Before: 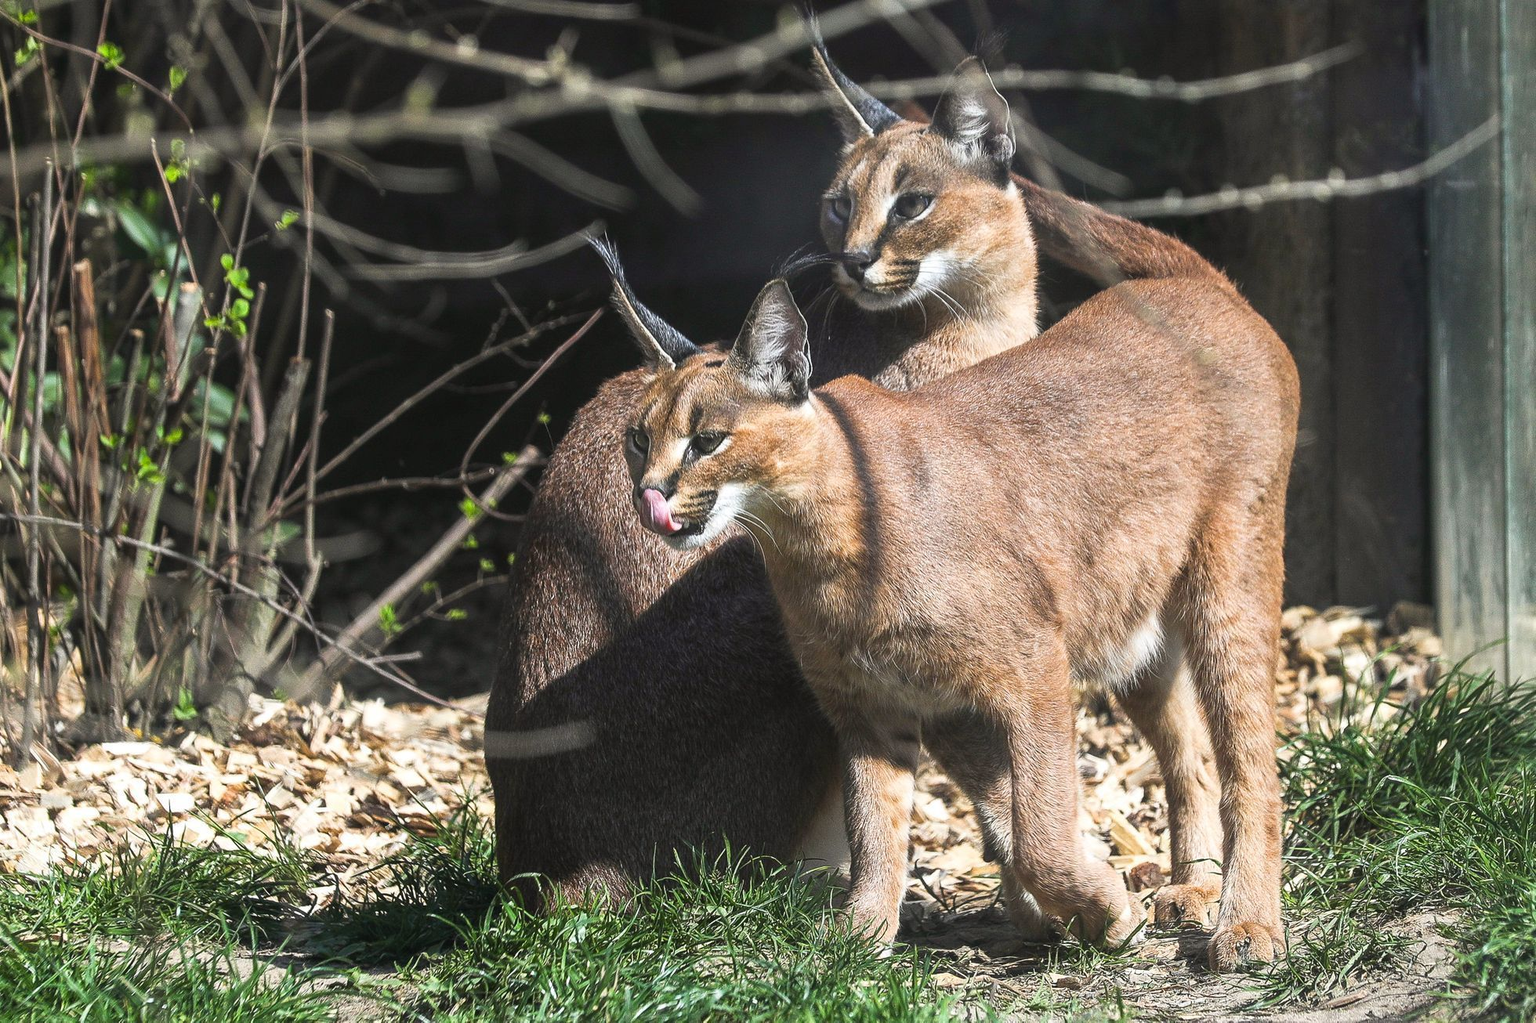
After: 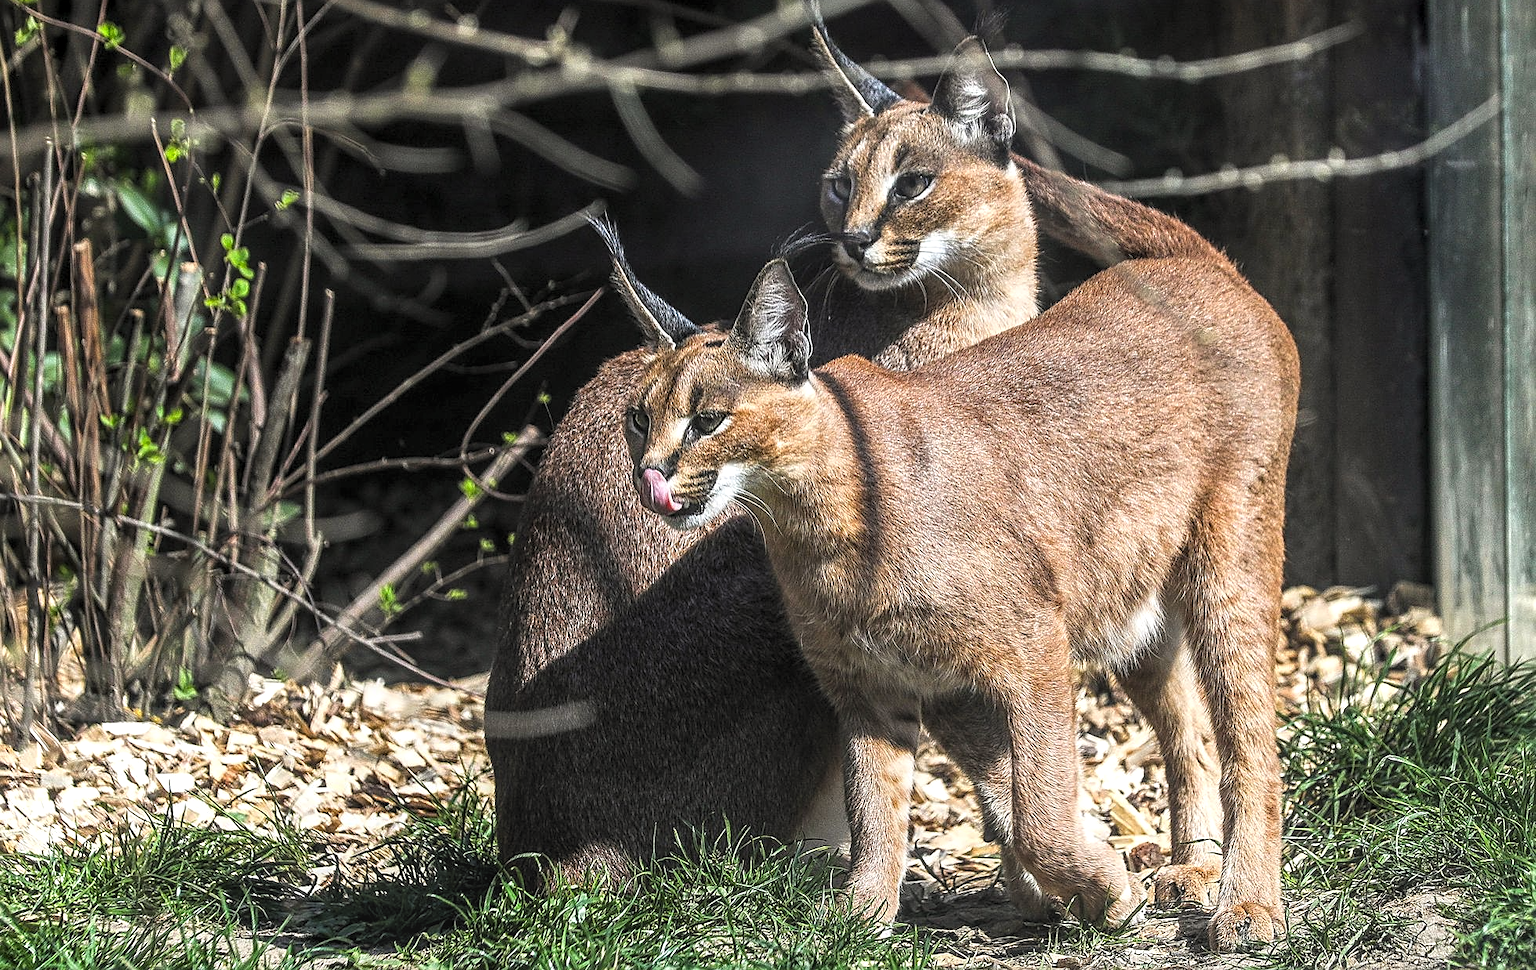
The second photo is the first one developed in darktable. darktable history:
sharpen: amount 0.494
crop and rotate: top 2.031%, bottom 3.079%
levels: levels [0.062, 0.494, 0.925]
local contrast: highlights 3%, shadows 7%, detail 133%
